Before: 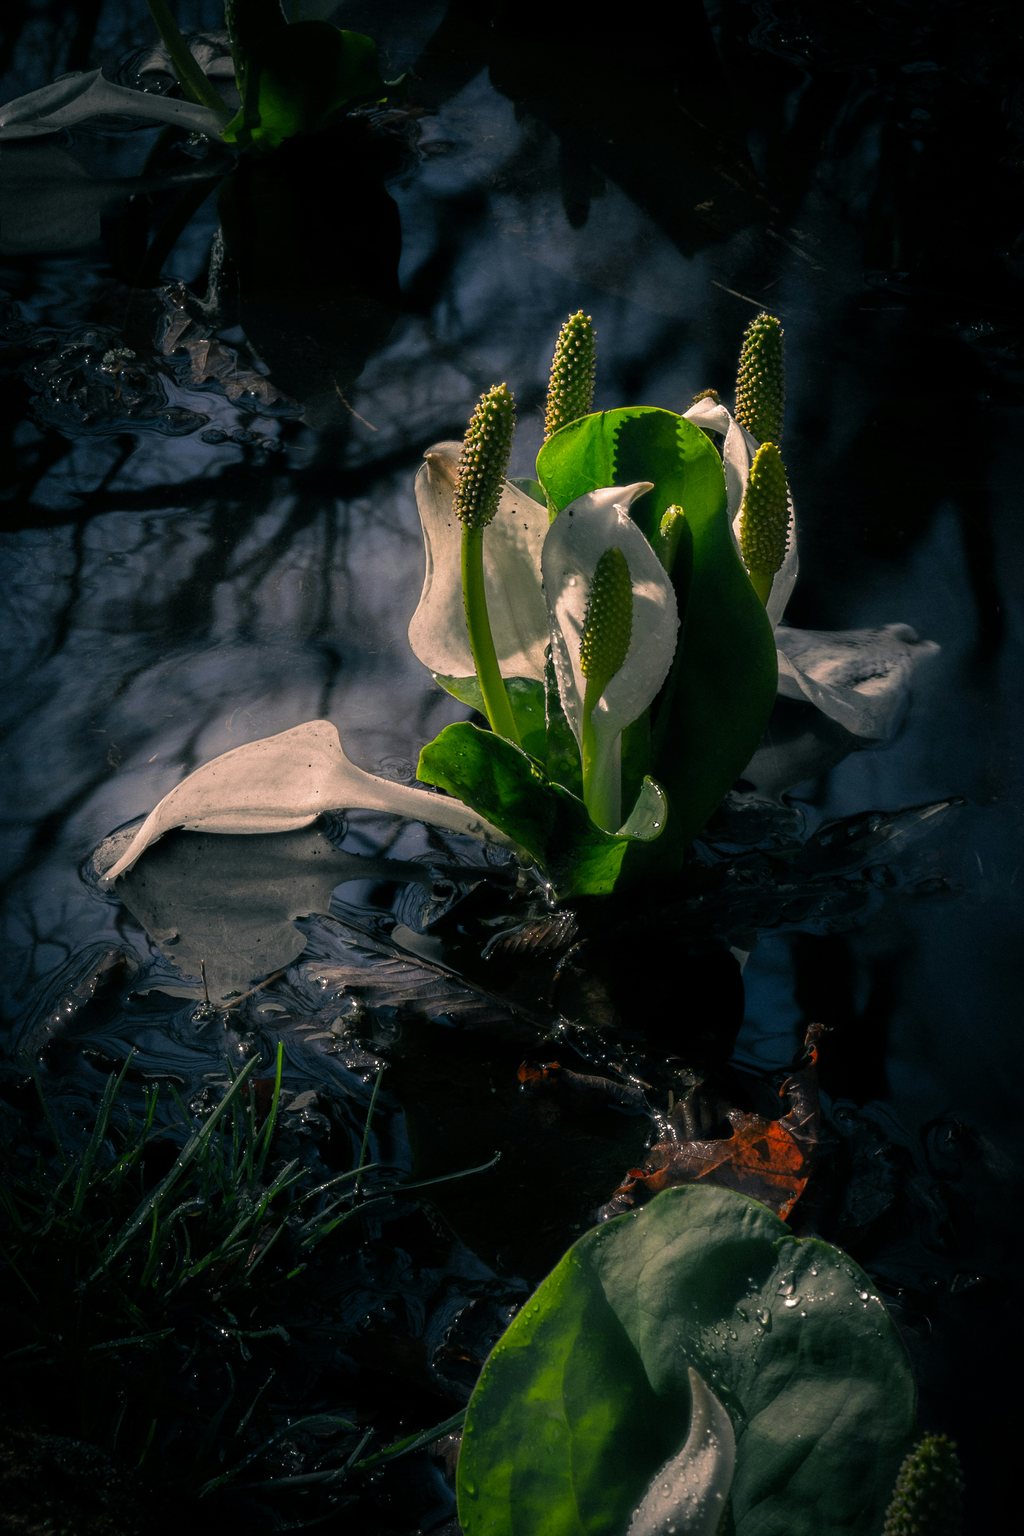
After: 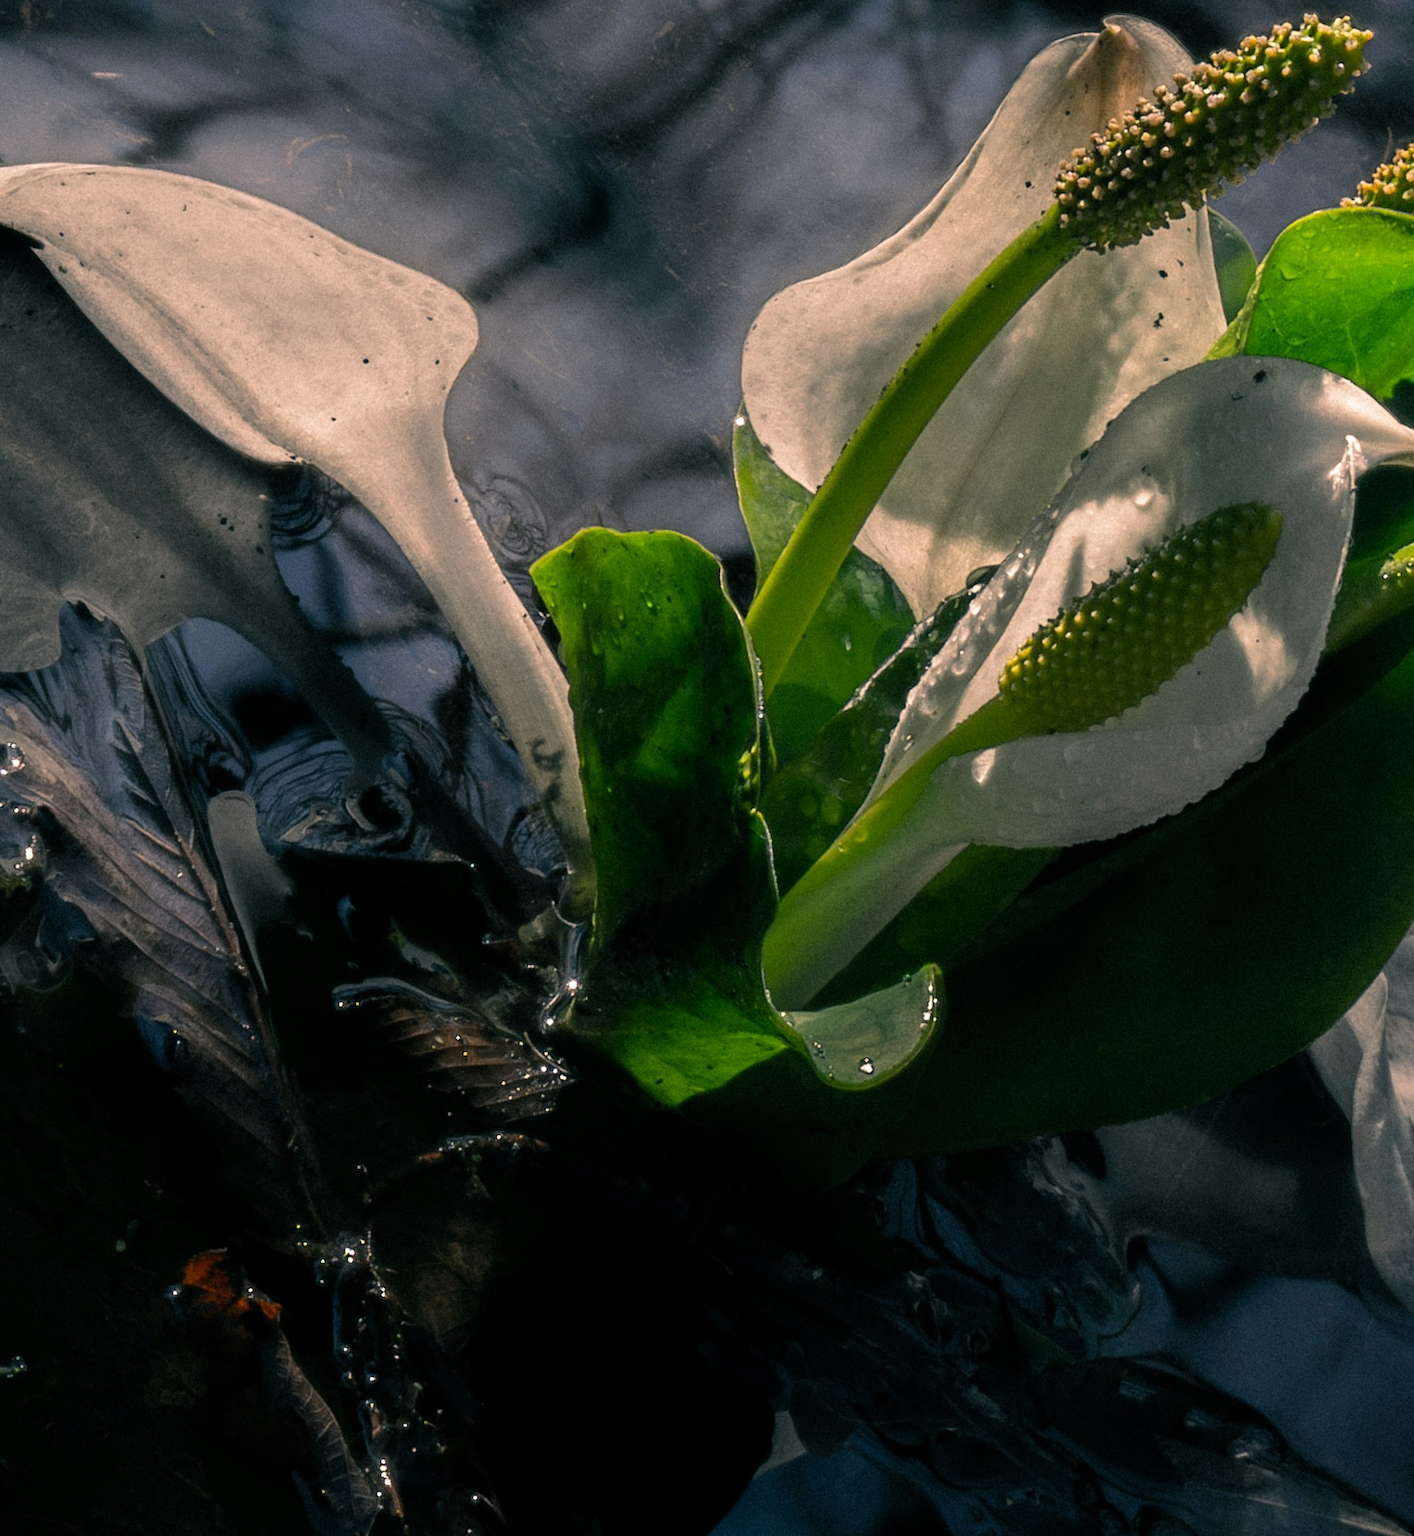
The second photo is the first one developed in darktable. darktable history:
crop and rotate: angle -44.99°, top 16.535%, right 0.853%, bottom 11.686%
